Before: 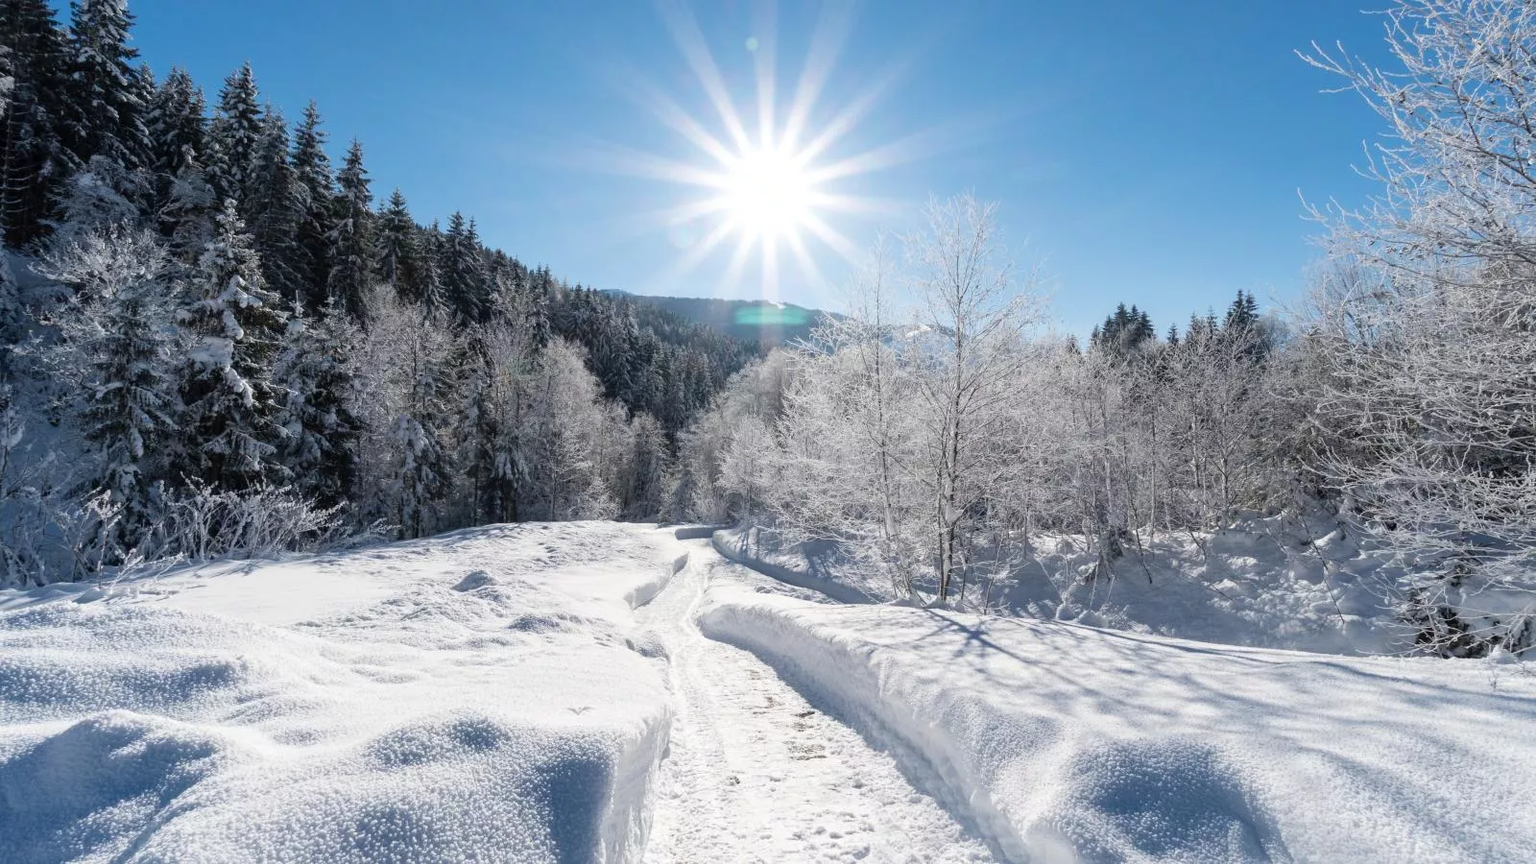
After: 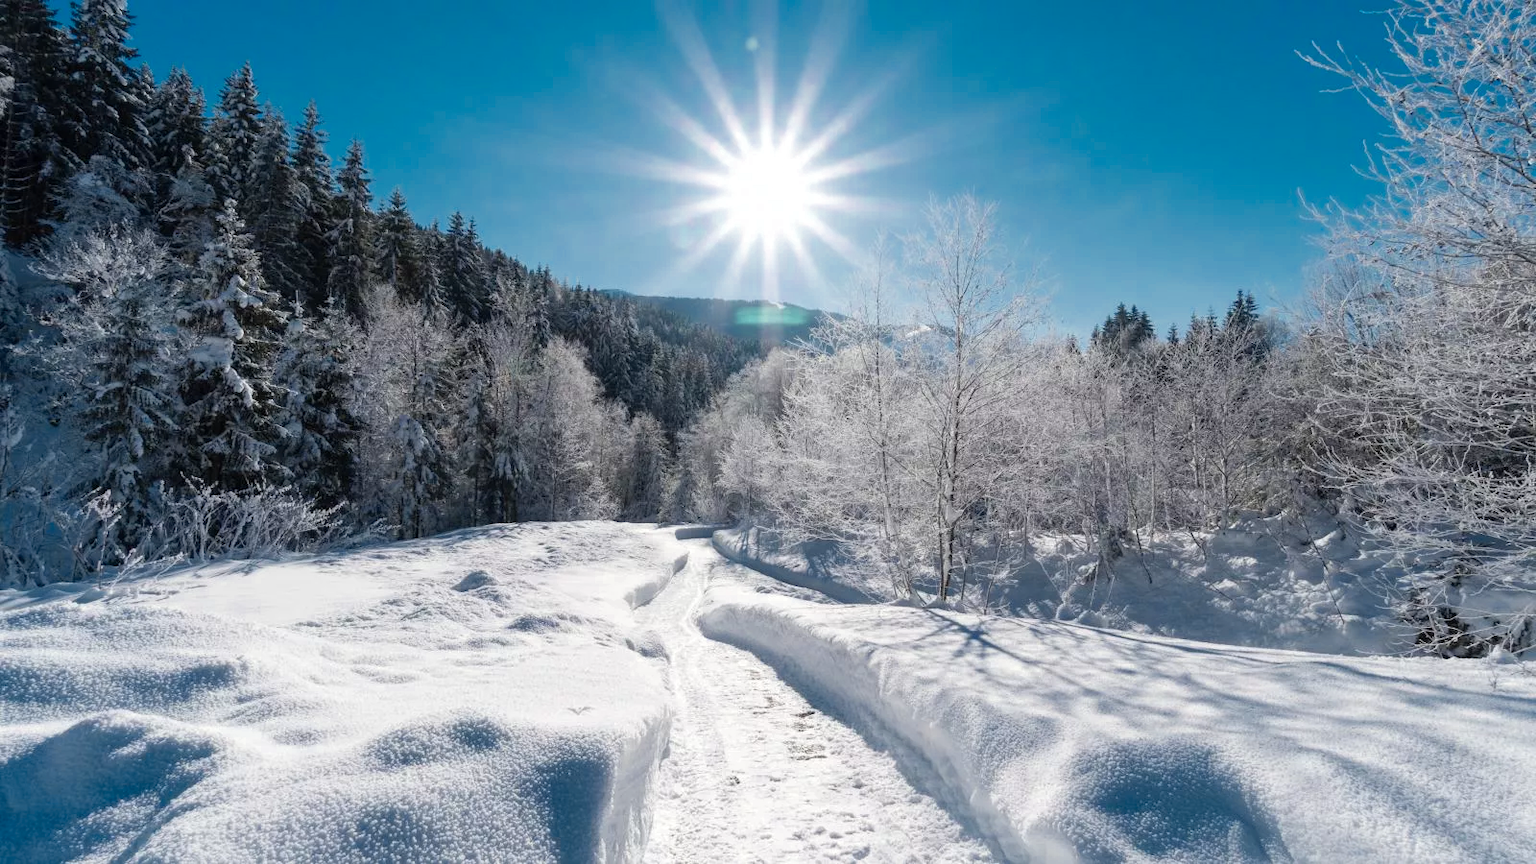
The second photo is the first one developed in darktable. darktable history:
contrast brightness saturation: saturation 0.5
color zones: curves: ch0 [(0.25, 0.667) (0.758, 0.368)]; ch1 [(0.215, 0.245) (0.761, 0.373)]; ch2 [(0.247, 0.554) (0.761, 0.436)]
